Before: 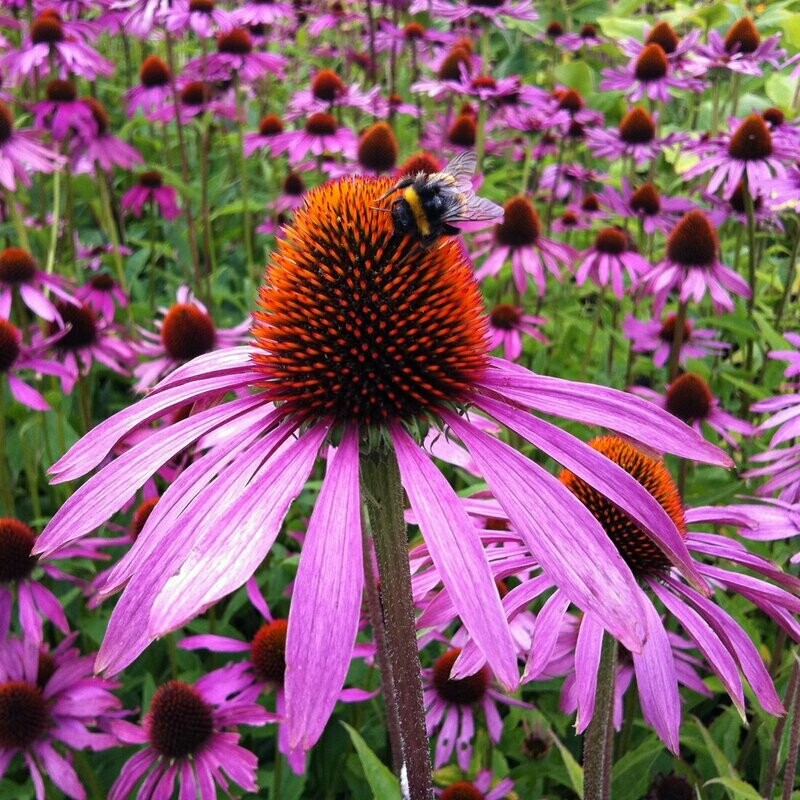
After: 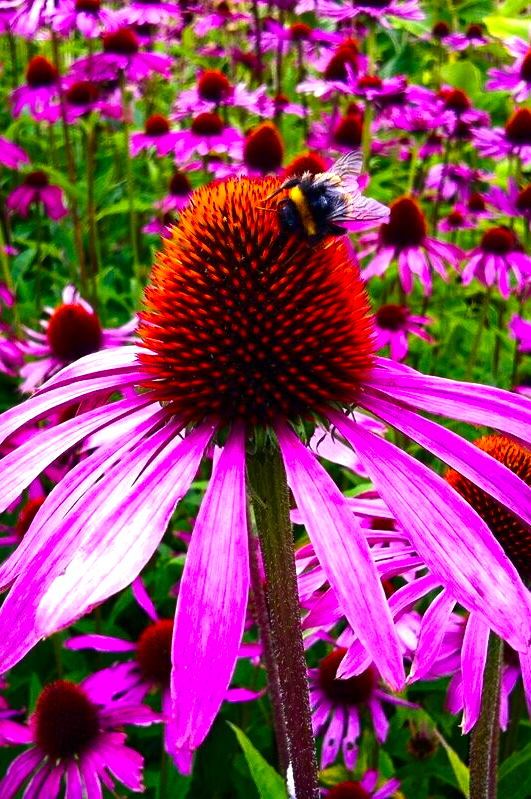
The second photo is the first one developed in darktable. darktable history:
exposure: exposure 0.602 EV, compensate highlight preservation false
contrast brightness saturation: contrast 0.131, brightness -0.237, saturation 0.149
color balance rgb: highlights gain › chroma 0.112%, highlights gain › hue 329.75°, linear chroma grading › global chroma 13.317%, perceptual saturation grading › global saturation 19.823%, global vibrance 20%
crop and rotate: left 14.299%, right 19.212%
